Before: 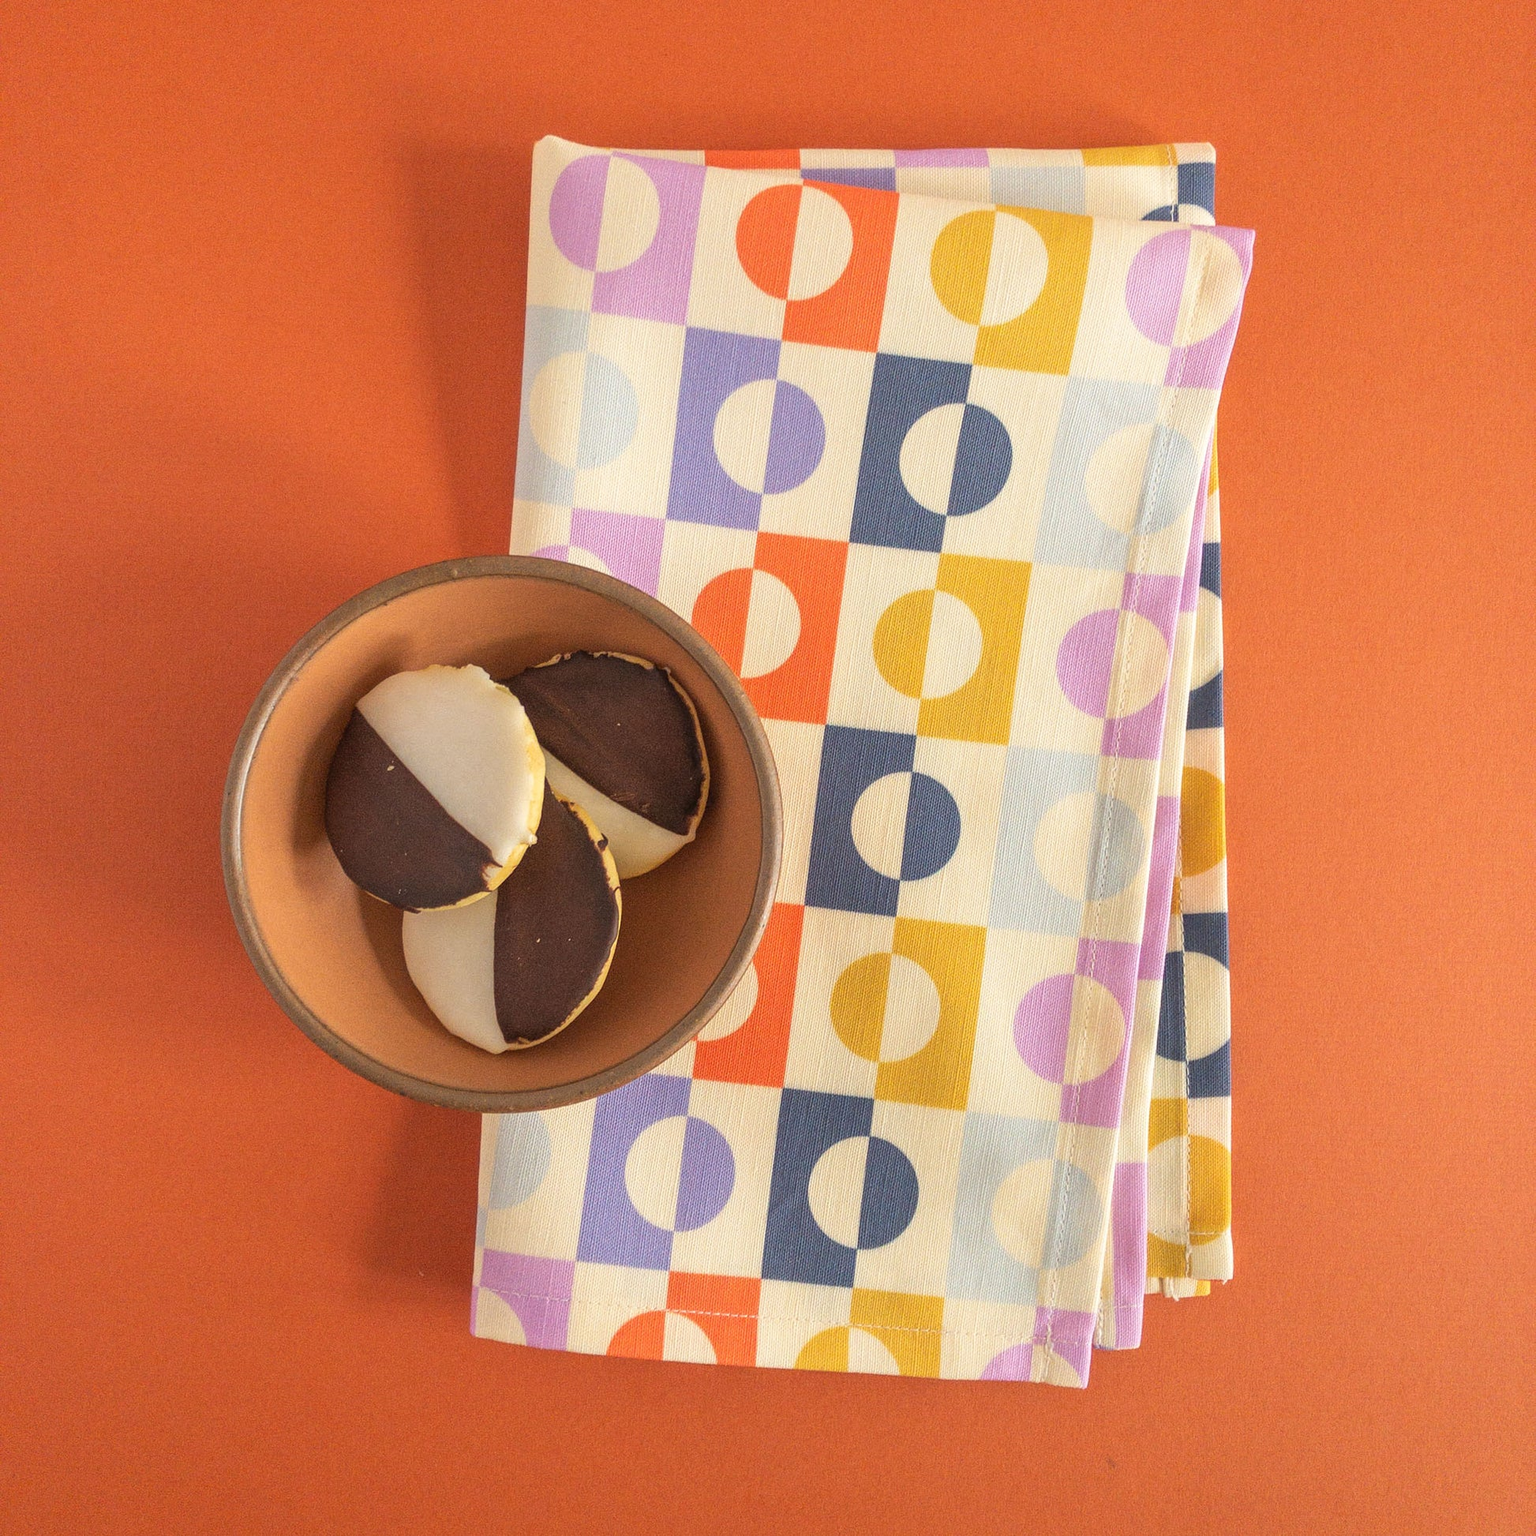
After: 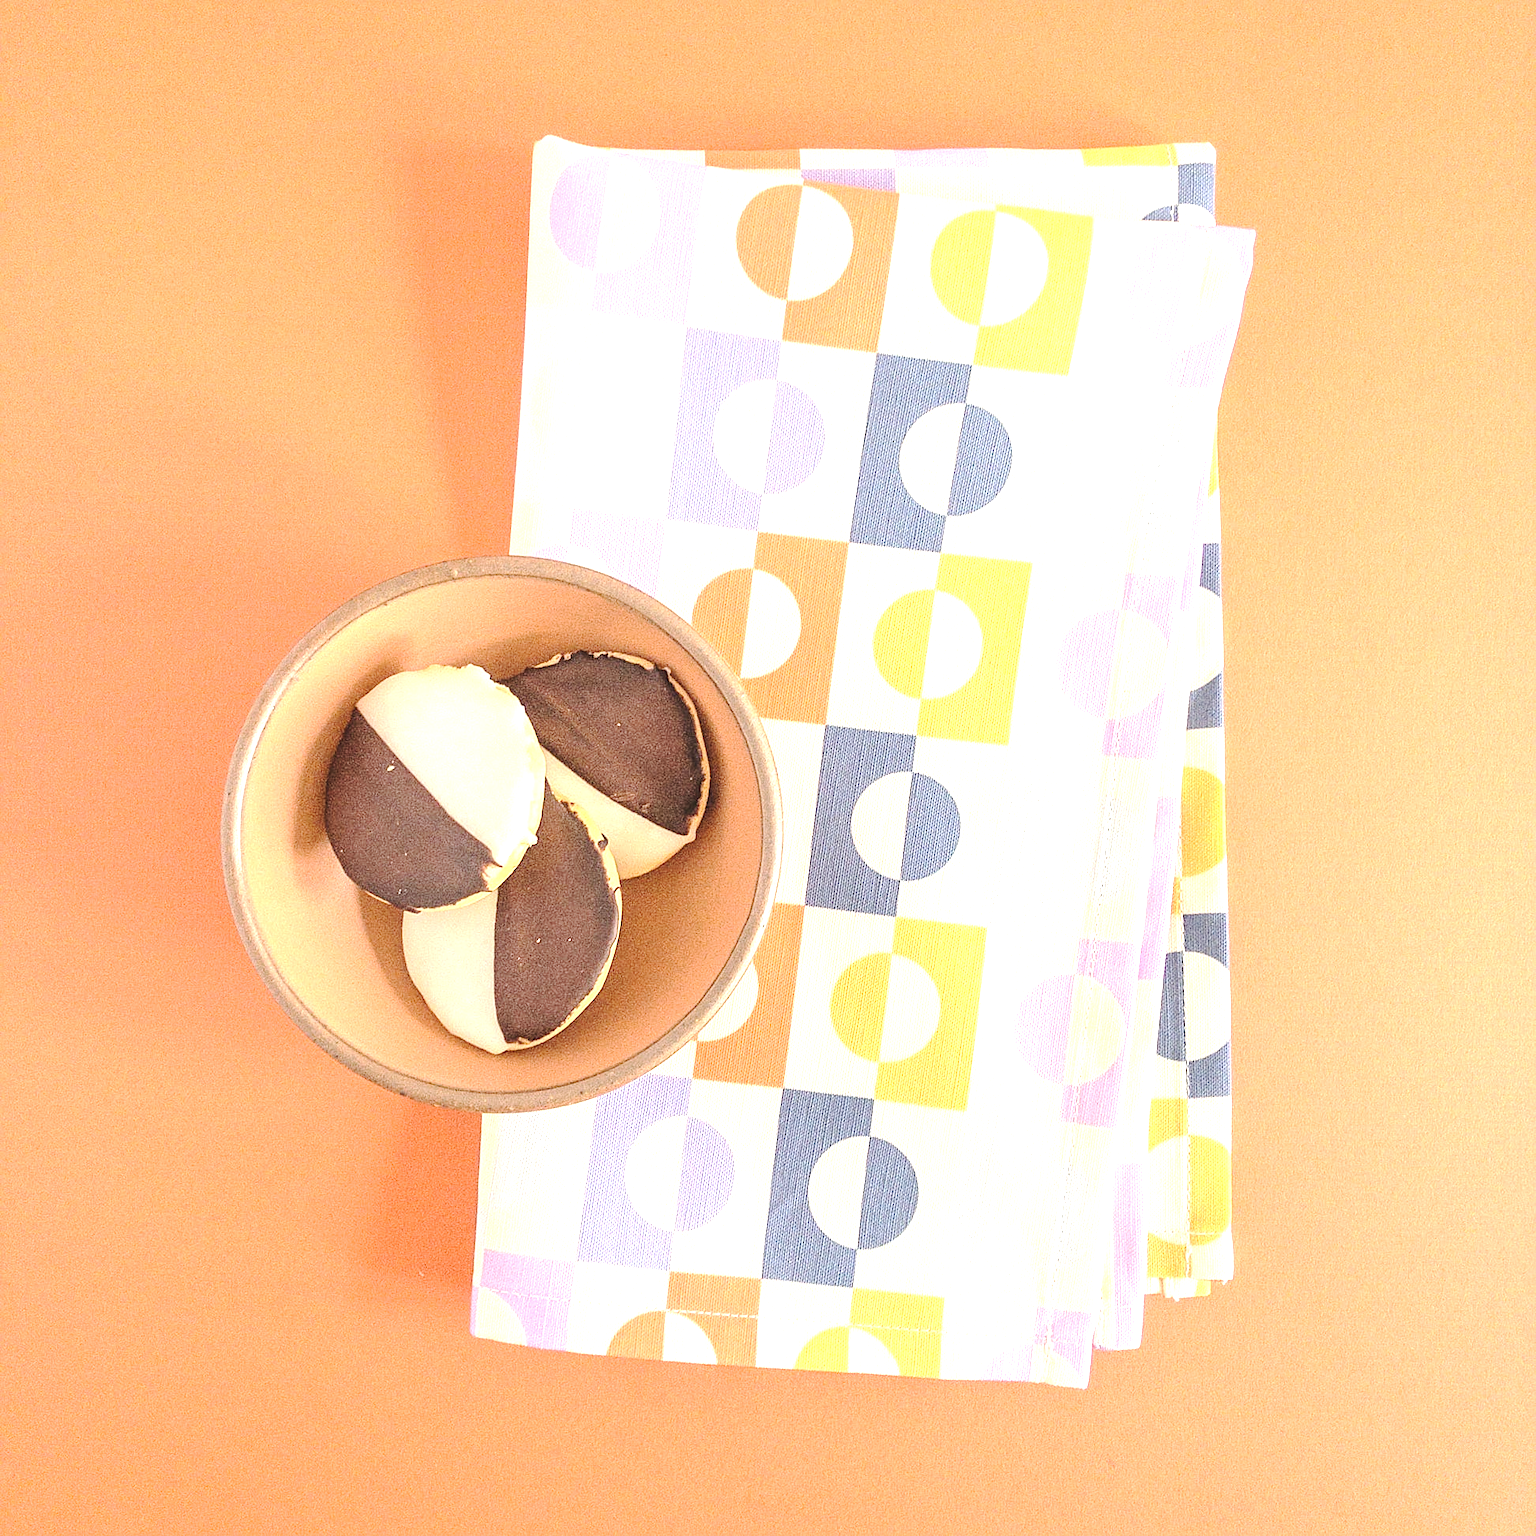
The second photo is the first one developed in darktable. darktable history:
tone curve: curves: ch0 [(0, 0) (0.003, 0.035) (0.011, 0.035) (0.025, 0.035) (0.044, 0.046) (0.069, 0.063) (0.1, 0.084) (0.136, 0.123) (0.177, 0.174) (0.224, 0.232) (0.277, 0.304) (0.335, 0.387) (0.399, 0.476) (0.468, 0.566) (0.543, 0.639) (0.623, 0.714) (0.709, 0.776) (0.801, 0.851) (0.898, 0.921) (1, 1)], preserve colors none
sharpen: on, module defaults
exposure: black level correction 0, exposure 1.2 EV, compensate exposure bias true, compensate highlight preservation false
contrast brightness saturation: contrast -0.165, brightness 0.049, saturation -0.118
tone equalizer: -8 EV -0.778 EV, -7 EV -0.696 EV, -6 EV -0.618 EV, -5 EV -0.379 EV, -3 EV 0.374 EV, -2 EV 0.6 EV, -1 EV 0.684 EV, +0 EV 0.761 EV, edges refinement/feathering 500, mask exposure compensation -1.57 EV, preserve details no
